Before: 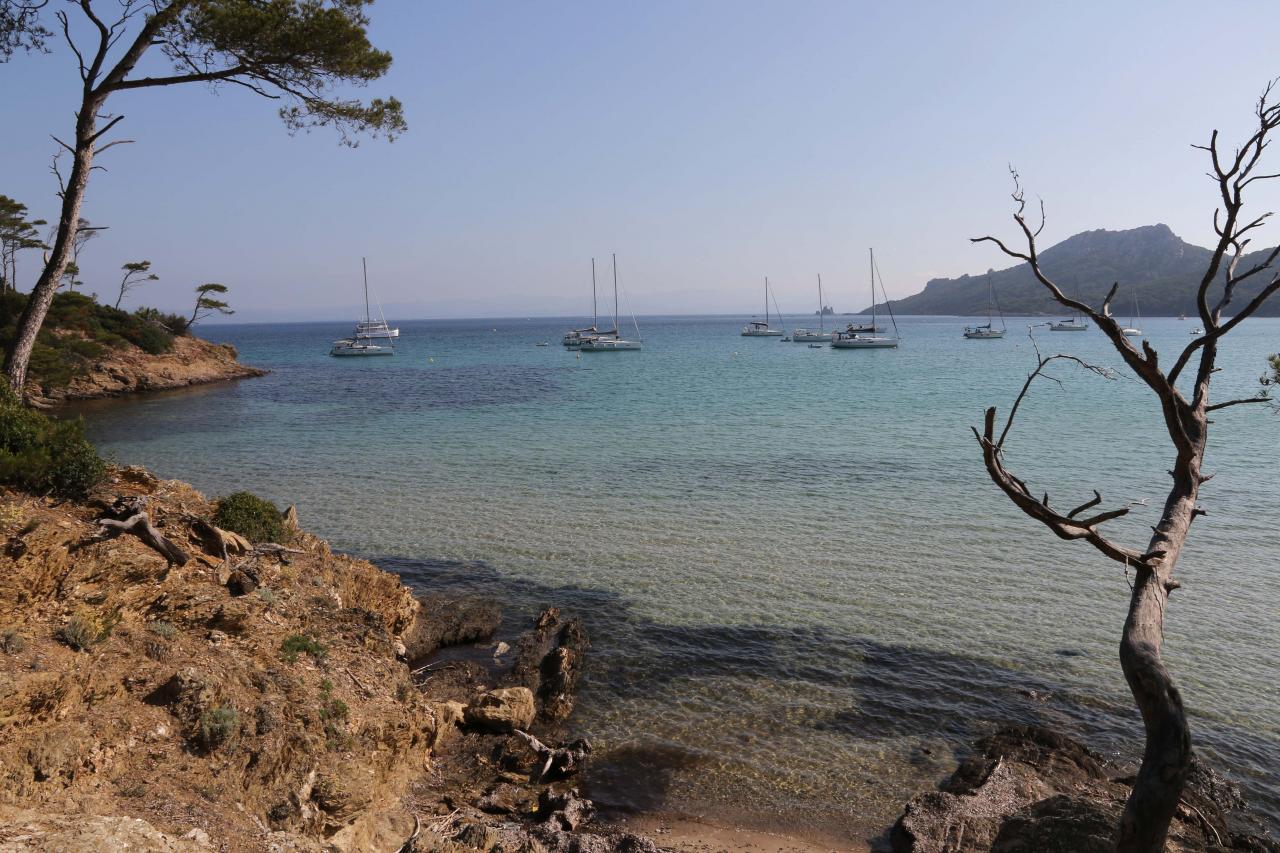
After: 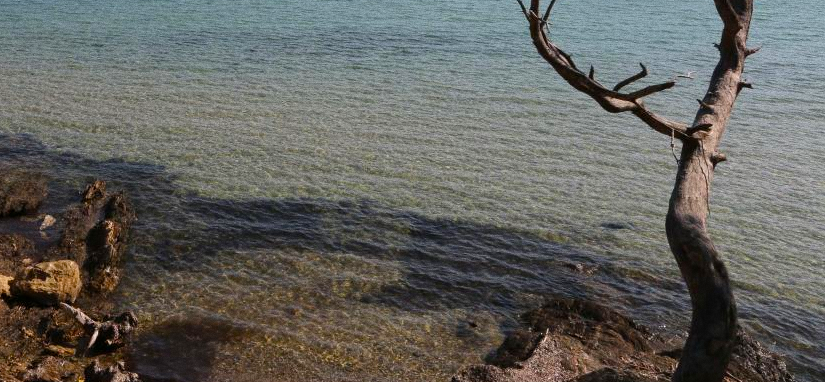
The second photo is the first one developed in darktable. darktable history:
crop and rotate: left 35.509%, top 50.238%, bottom 4.934%
grain: strength 26%
color balance rgb: perceptual saturation grading › global saturation 30%, global vibrance 10%
